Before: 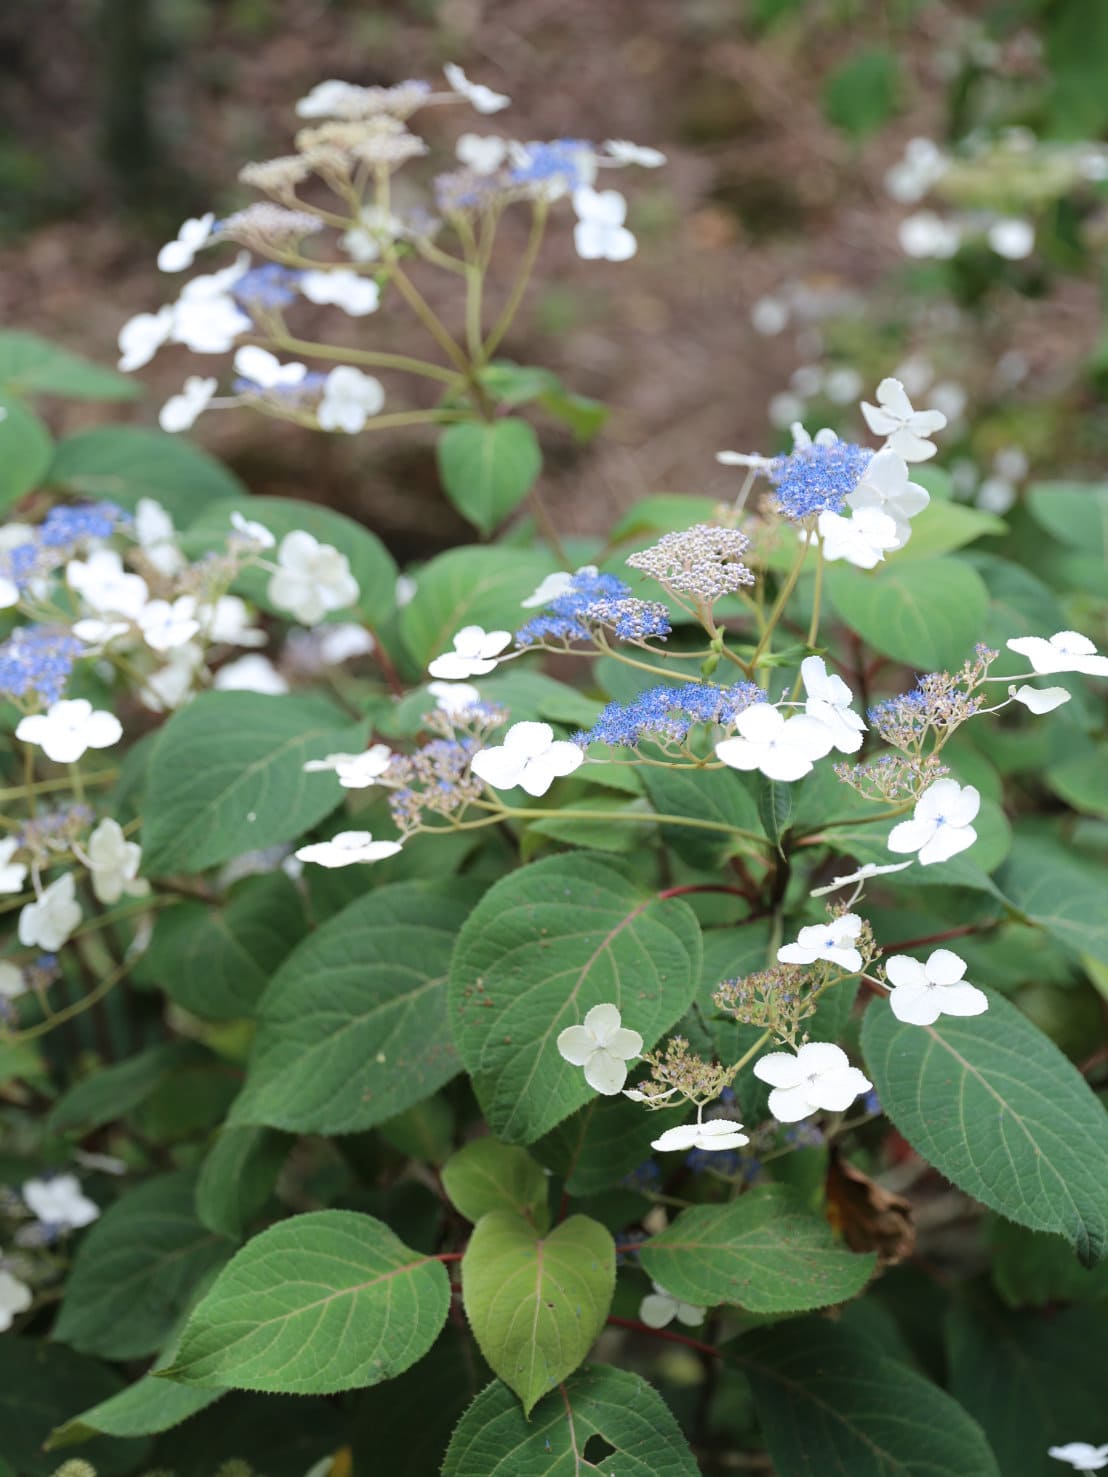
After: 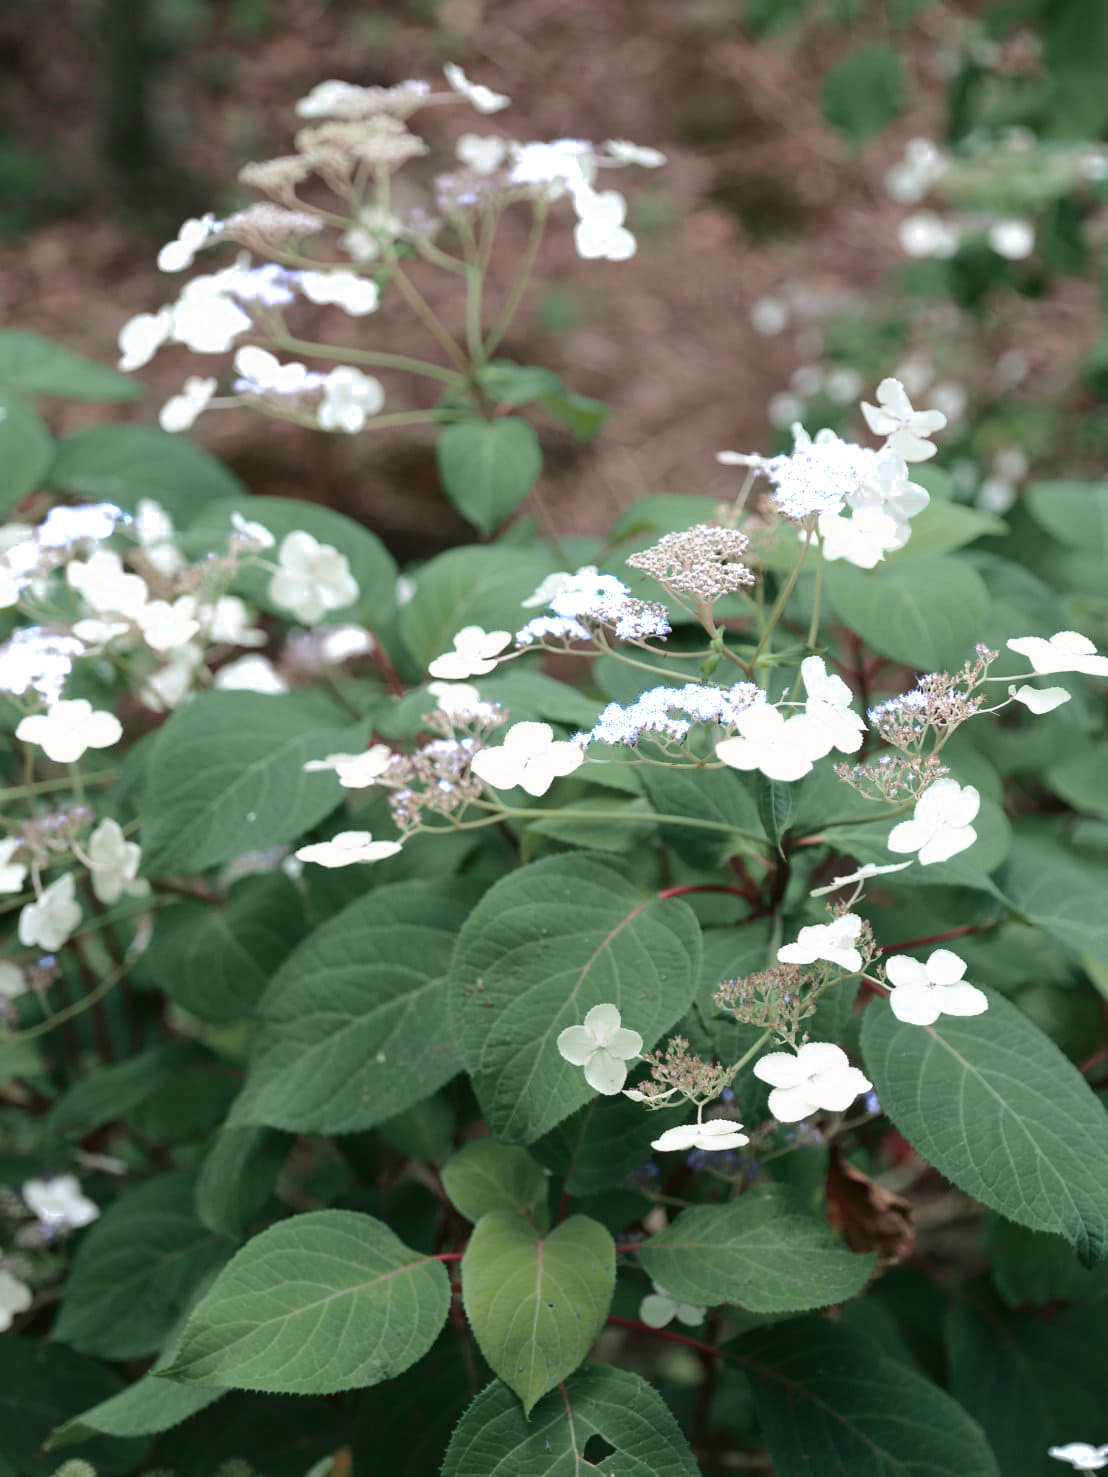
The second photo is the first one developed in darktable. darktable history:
color zones: curves: ch0 [(0.203, 0.433) (0.607, 0.517) (0.697, 0.696) (0.705, 0.897)]
tone curve: curves: ch0 [(0, 0.021) (0.059, 0.053) (0.197, 0.191) (0.32, 0.311) (0.495, 0.505) (0.725, 0.731) (0.89, 0.919) (1, 1)]; ch1 [(0, 0) (0.094, 0.081) (0.285, 0.299) (0.401, 0.424) (0.453, 0.439) (0.495, 0.496) (0.54, 0.55) (0.615, 0.637) (0.657, 0.683) (1, 1)]; ch2 [(0, 0) (0.257, 0.217) (0.43, 0.421) (0.498, 0.507) (0.547, 0.539) (0.595, 0.56) (0.644, 0.599) (1, 1)], color space Lab, independent channels, preserve colors none
